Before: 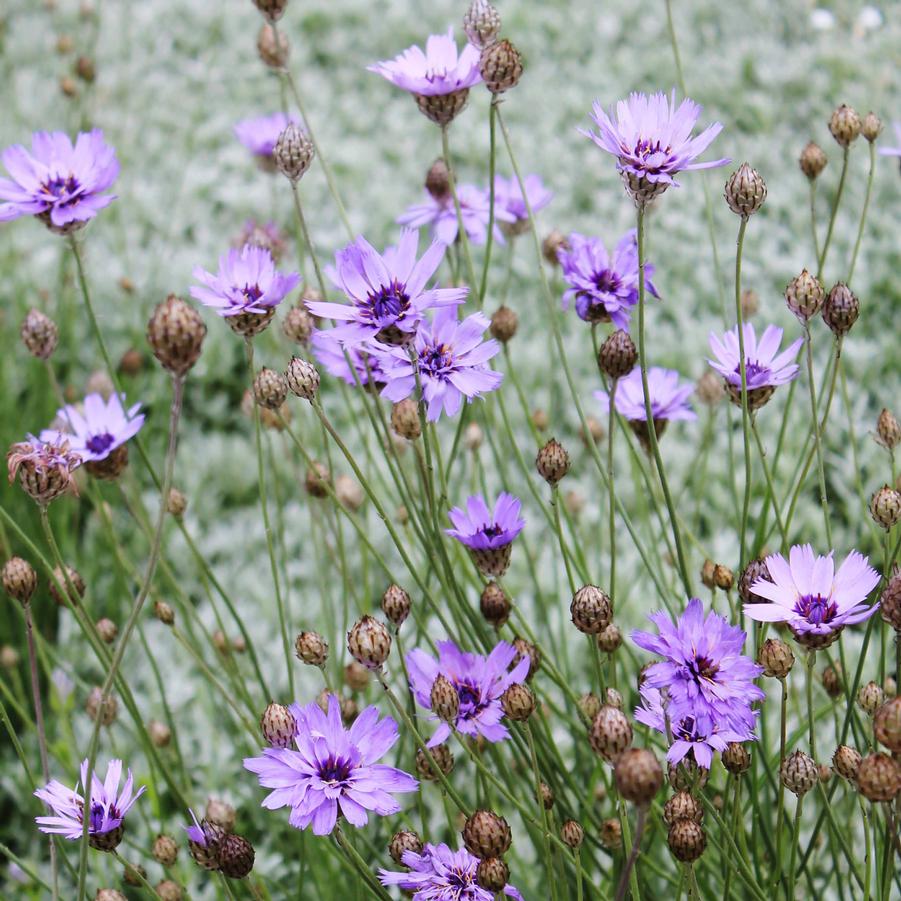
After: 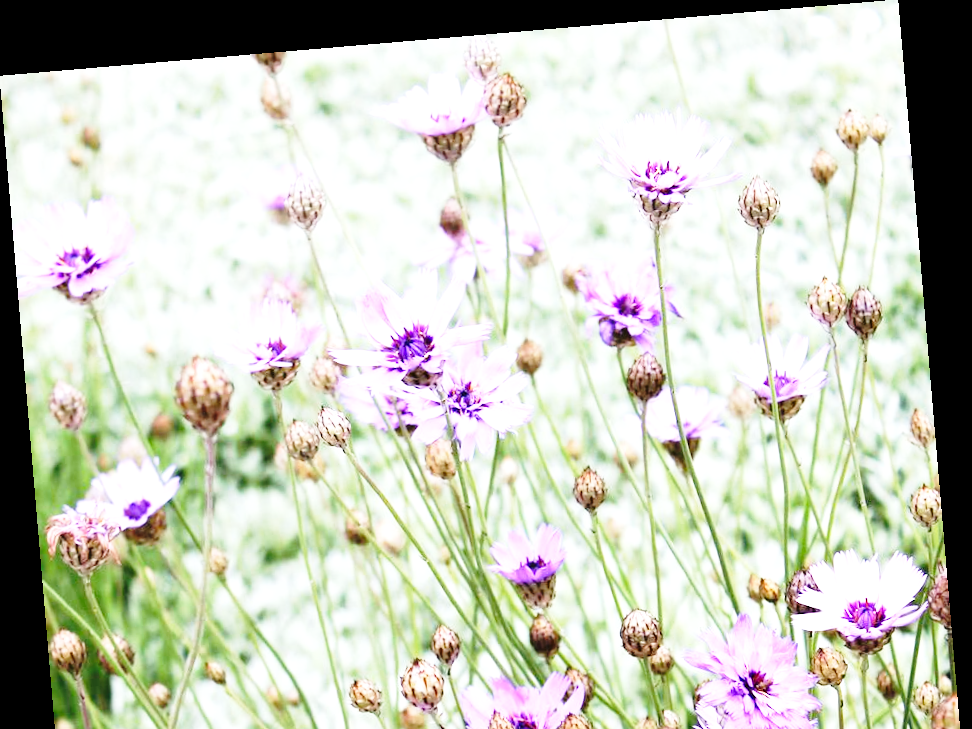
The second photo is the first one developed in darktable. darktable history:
base curve: curves: ch0 [(0, 0) (0.028, 0.03) (0.121, 0.232) (0.46, 0.748) (0.859, 0.968) (1, 1)], preserve colors none
crop: bottom 24.967%
rotate and perspective: rotation -4.86°, automatic cropping off
exposure: exposure 1 EV, compensate highlight preservation false
